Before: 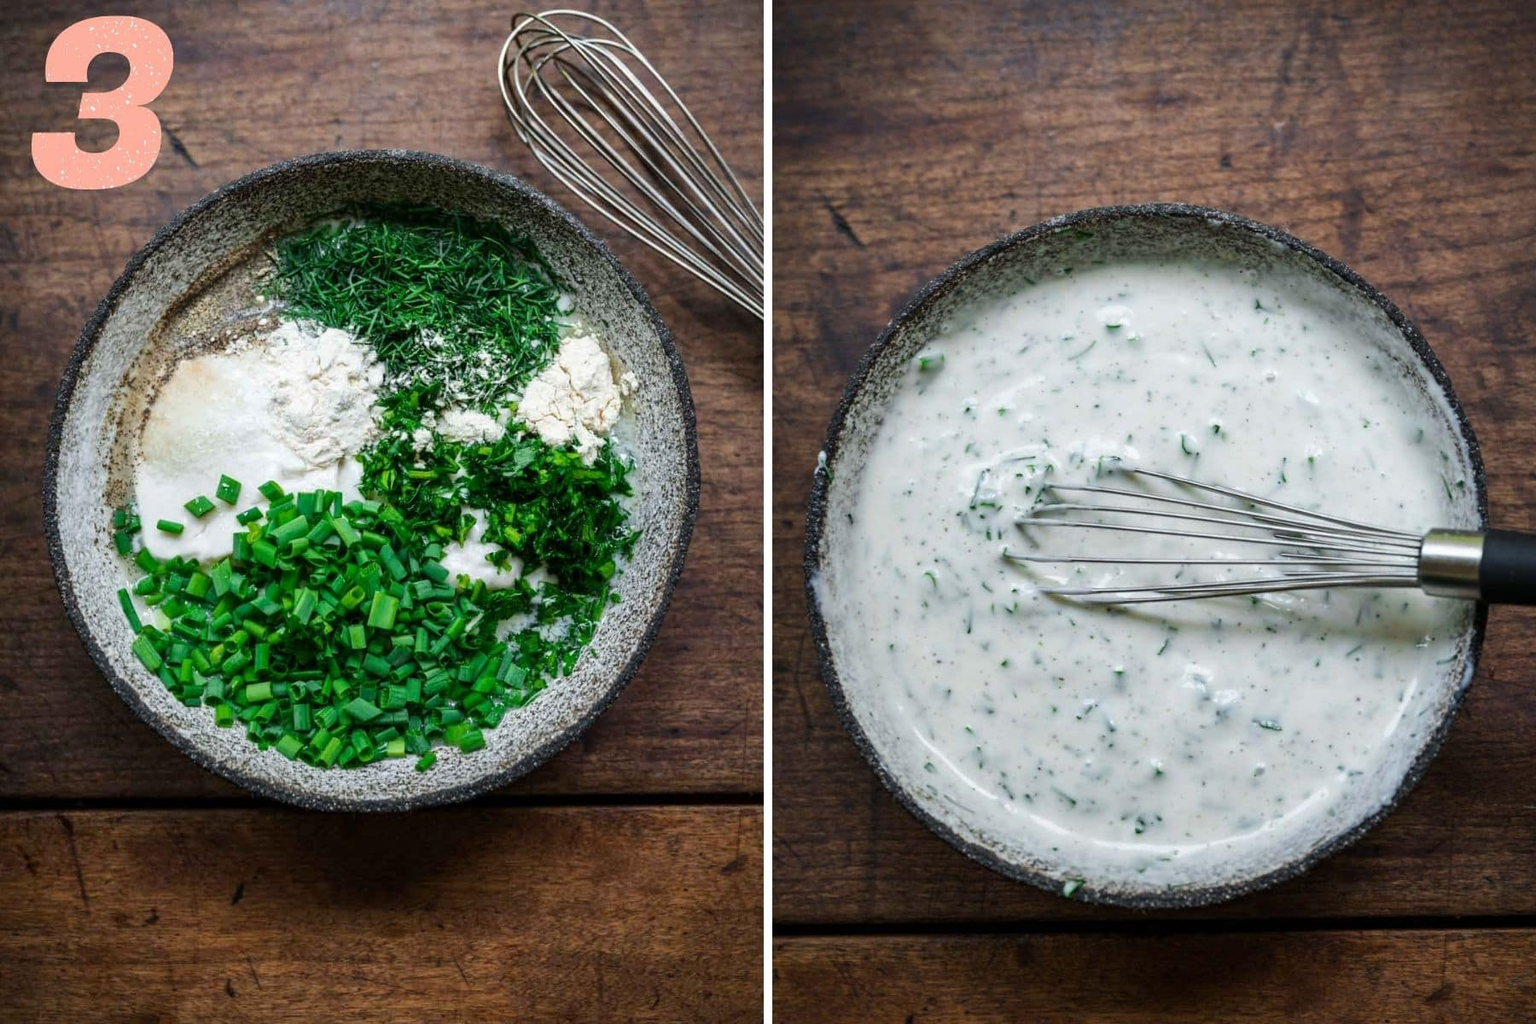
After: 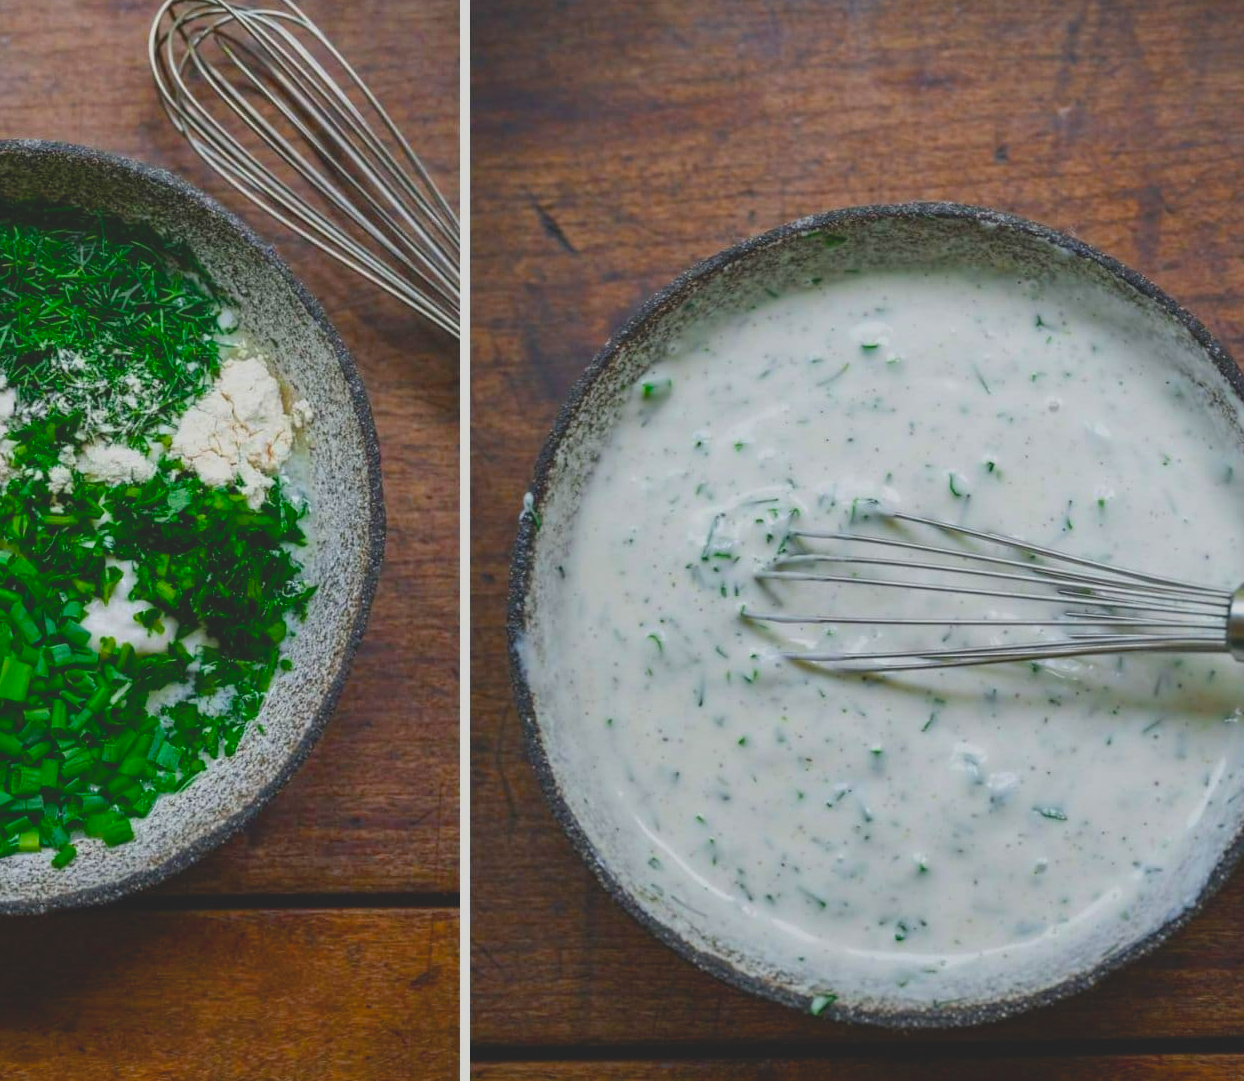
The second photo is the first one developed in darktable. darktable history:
contrast brightness saturation: contrast -0.282
color balance rgb: perceptual saturation grading › global saturation 25.104%, saturation formula JzAzBz (2021)
crop and rotate: left 24.186%, top 3.038%, right 6.699%, bottom 6.855%
